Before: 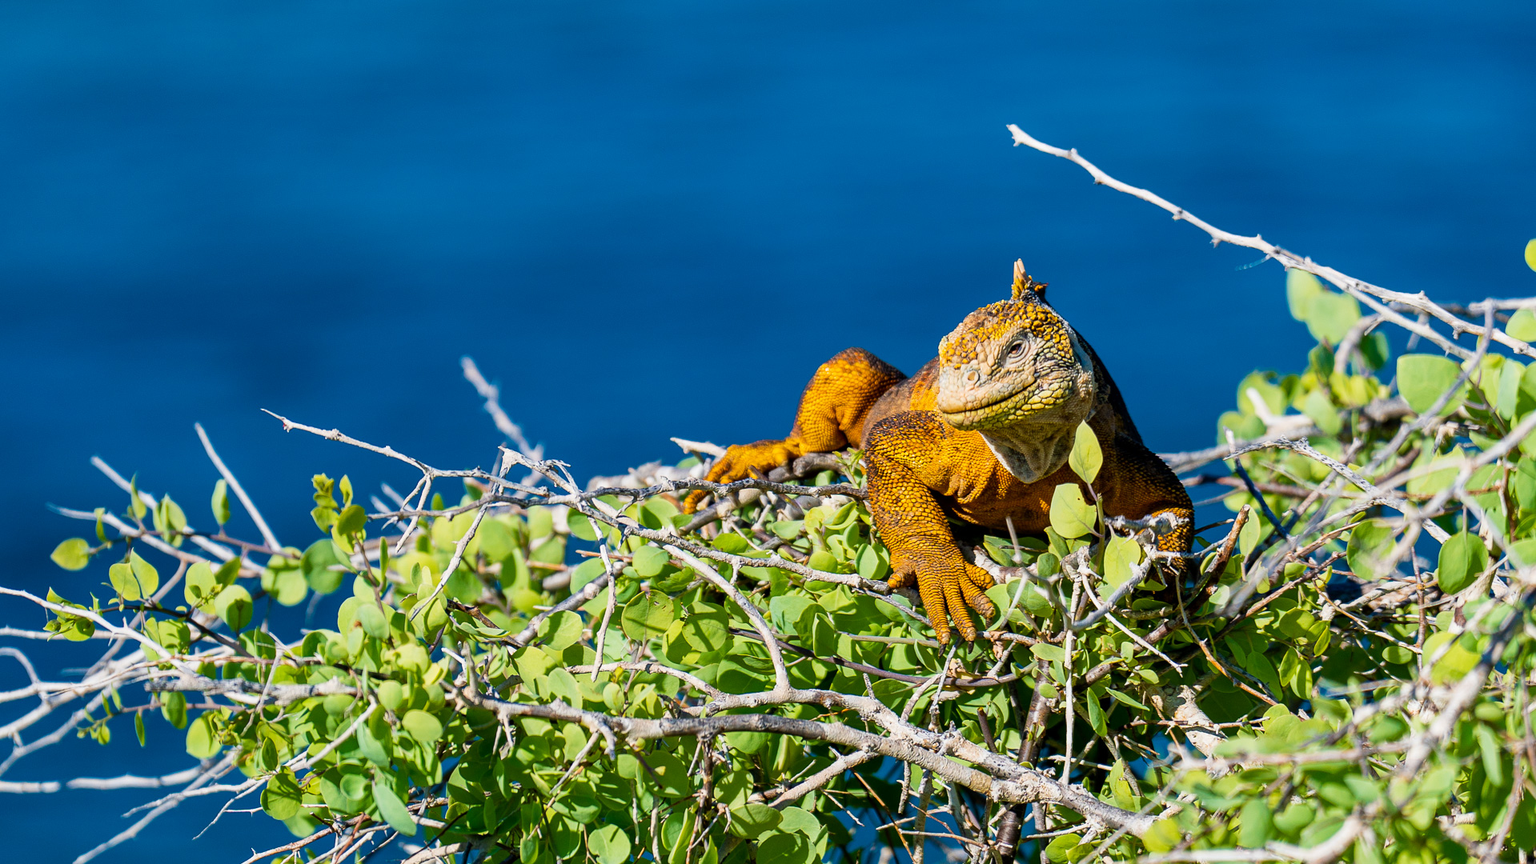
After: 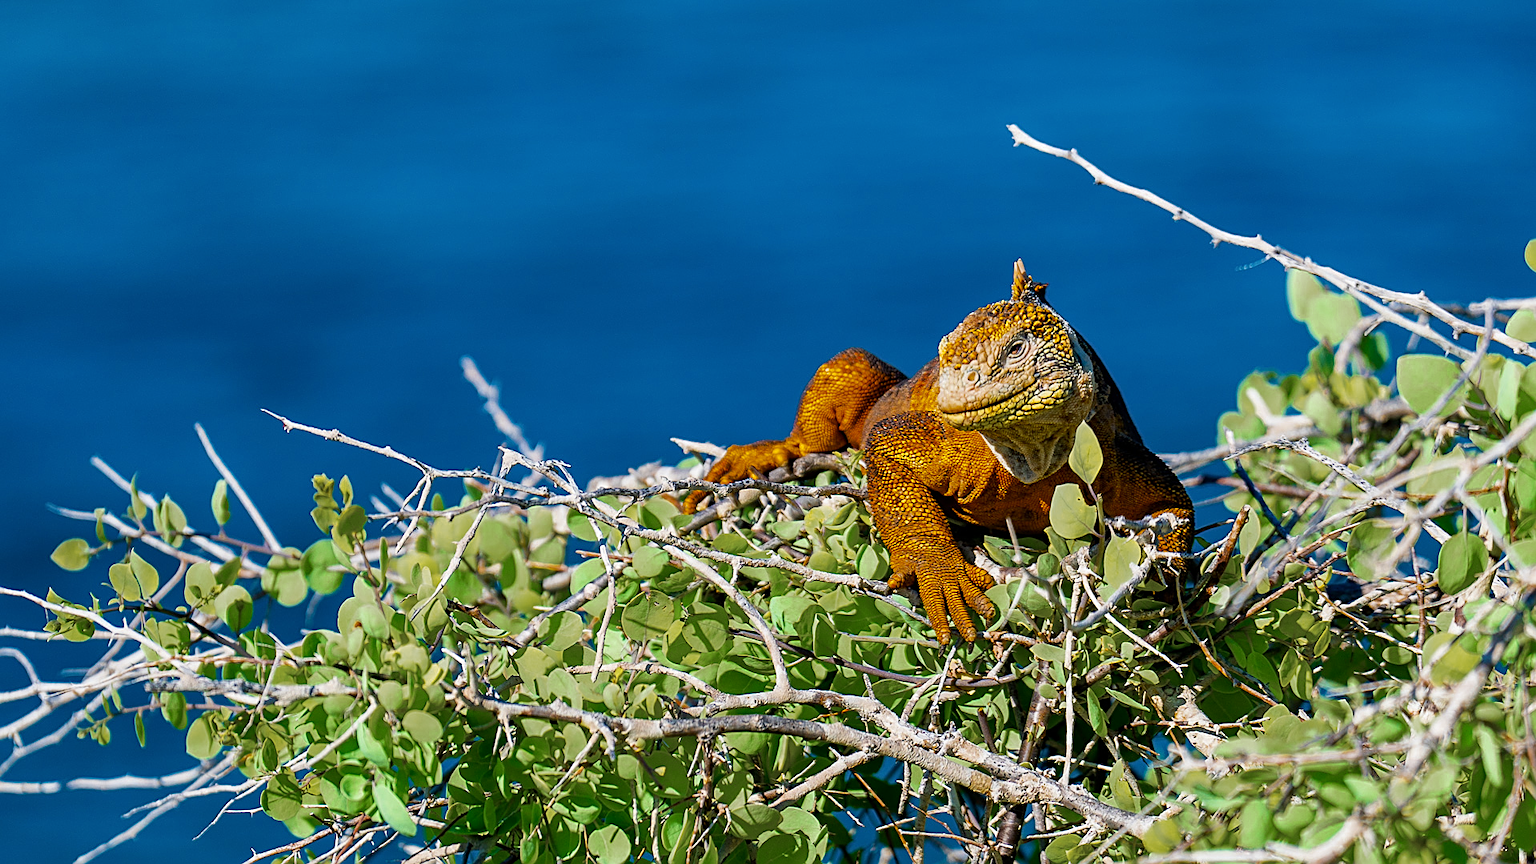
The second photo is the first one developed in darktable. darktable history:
color zones: curves: ch0 [(0.11, 0.396) (0.195, 0.36) (0.25, 0.5) (0.303, 0.412) (0.357, 0.544) (0.75, 0.5) (0.967, 0.328)]; ch1 [(0, 0.468) (0.112, 0.512) (0.202, 0.6) (0.25, 0.5) (0.307, 0.352) (0.357, 0.544) (0.75, 0.5) (0.963, 0.524)]
sharpen: on, module defaults
